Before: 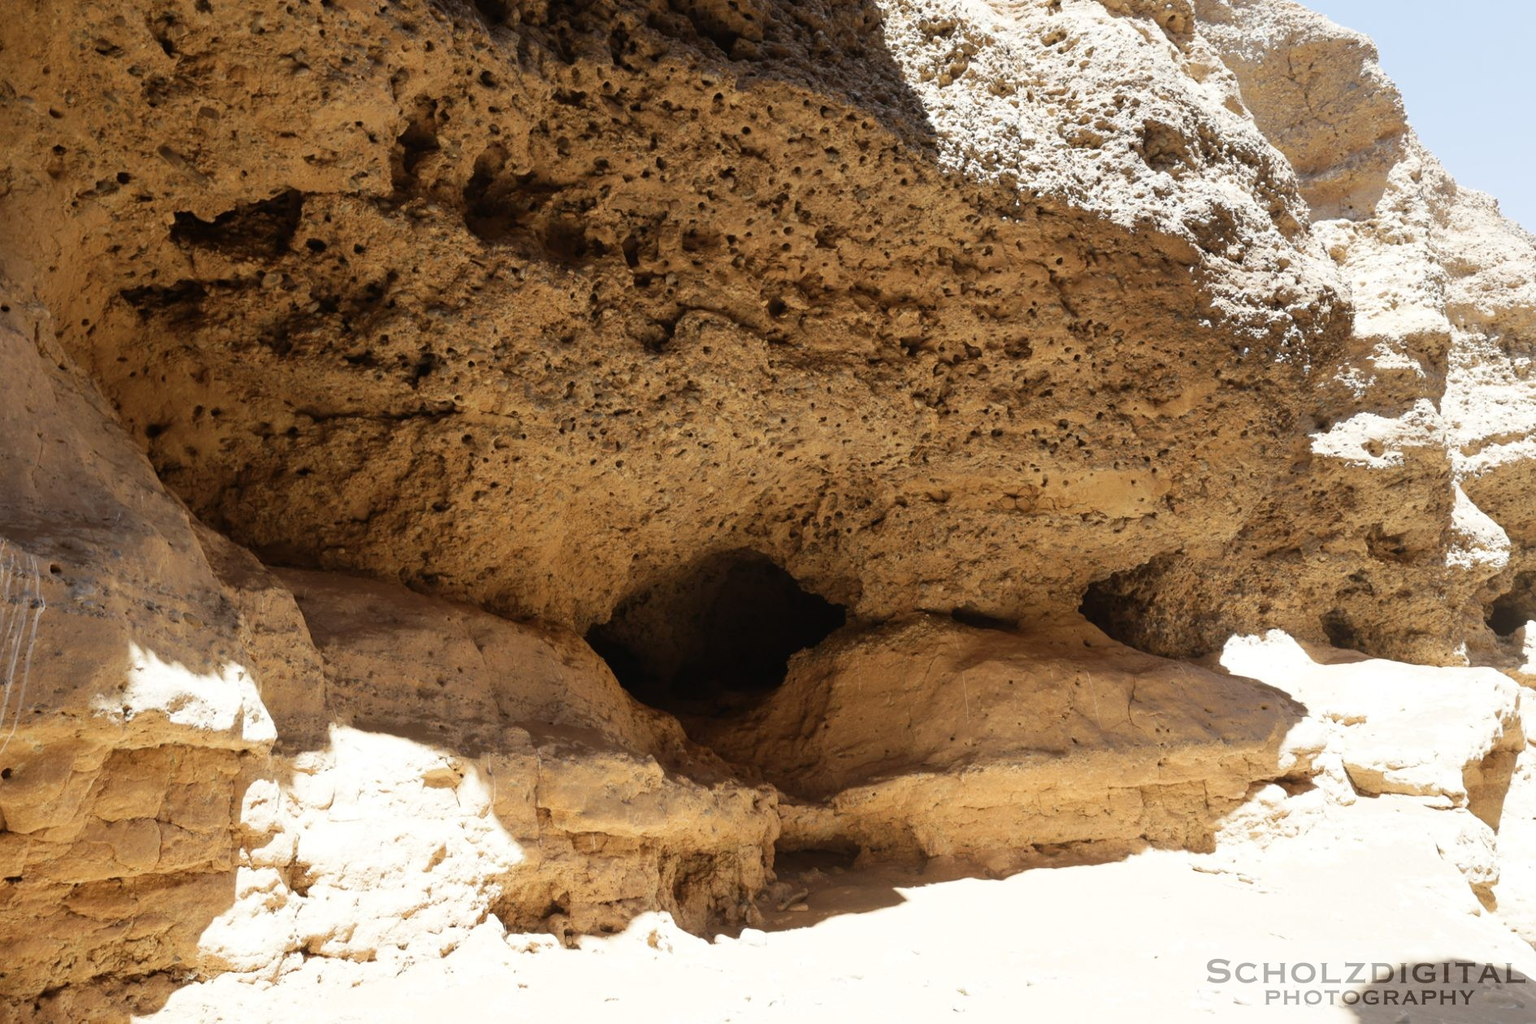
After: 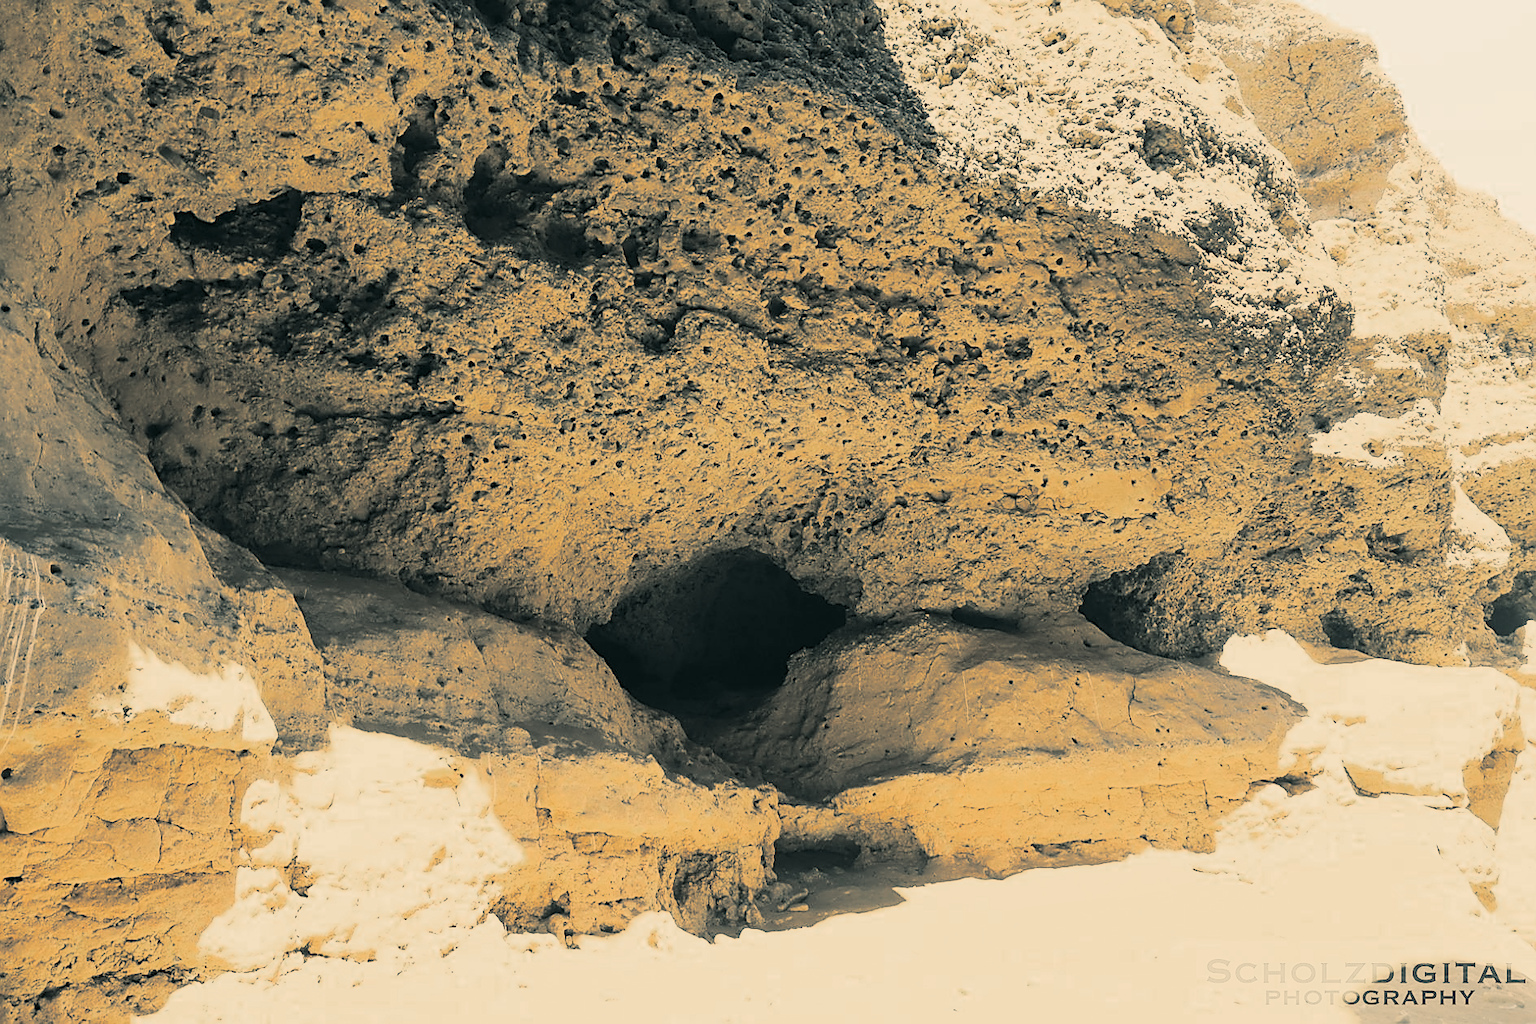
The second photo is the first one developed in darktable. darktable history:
sharpen: radius 1.4, amount 1.25, threshold 0.7
tone curve: curves: ch0 [(0, 0) (0.004, 0.001) (0.133, 0.112) (0.325, 0.362) (0.832, 0.893) (1, 1)], color space Lab, linked channels, preserve colors none
local contrast: mode bilateral grid, contrast 15, coarseness 36, detail 105%, midtone range 0.2
color zones: curves: ch0 [(0, 0.48) (0.209, 0.398) (0.305, 0.332) (0.429, 0.493) (0.571, 0.5) (0.714, 0.5) (0.857, 0.5) (1, 0.48)]; ch1 [(0, 0.736) (0.143, 0.625) (0.225, 0.371) (0.429, 0.256) (0.571, 0.241) (0.714, 0.213) (0.857, 0.48) (1, 0.736)]; ch2 [(0, 0.448) (0.143, 0.498) (0.286, 0.5) (0.429, 0.5) (0.571, 0.5) (0.714, 0.5) (0.857, 0.5) (1, 0.448)]
split-toning: shadows › hue 205.2°, shadows › saturation 0.29, highlights › hue 50.4°, highlights › saturation 0.38, balance -49.9
contrast brightness saturation: contrast 0.43, brightness 0.56, saturation -0.19
color correction: highlights a* 5.3, highlights b* 24.26, shadows a* -15.58, shadows b* 4.02
